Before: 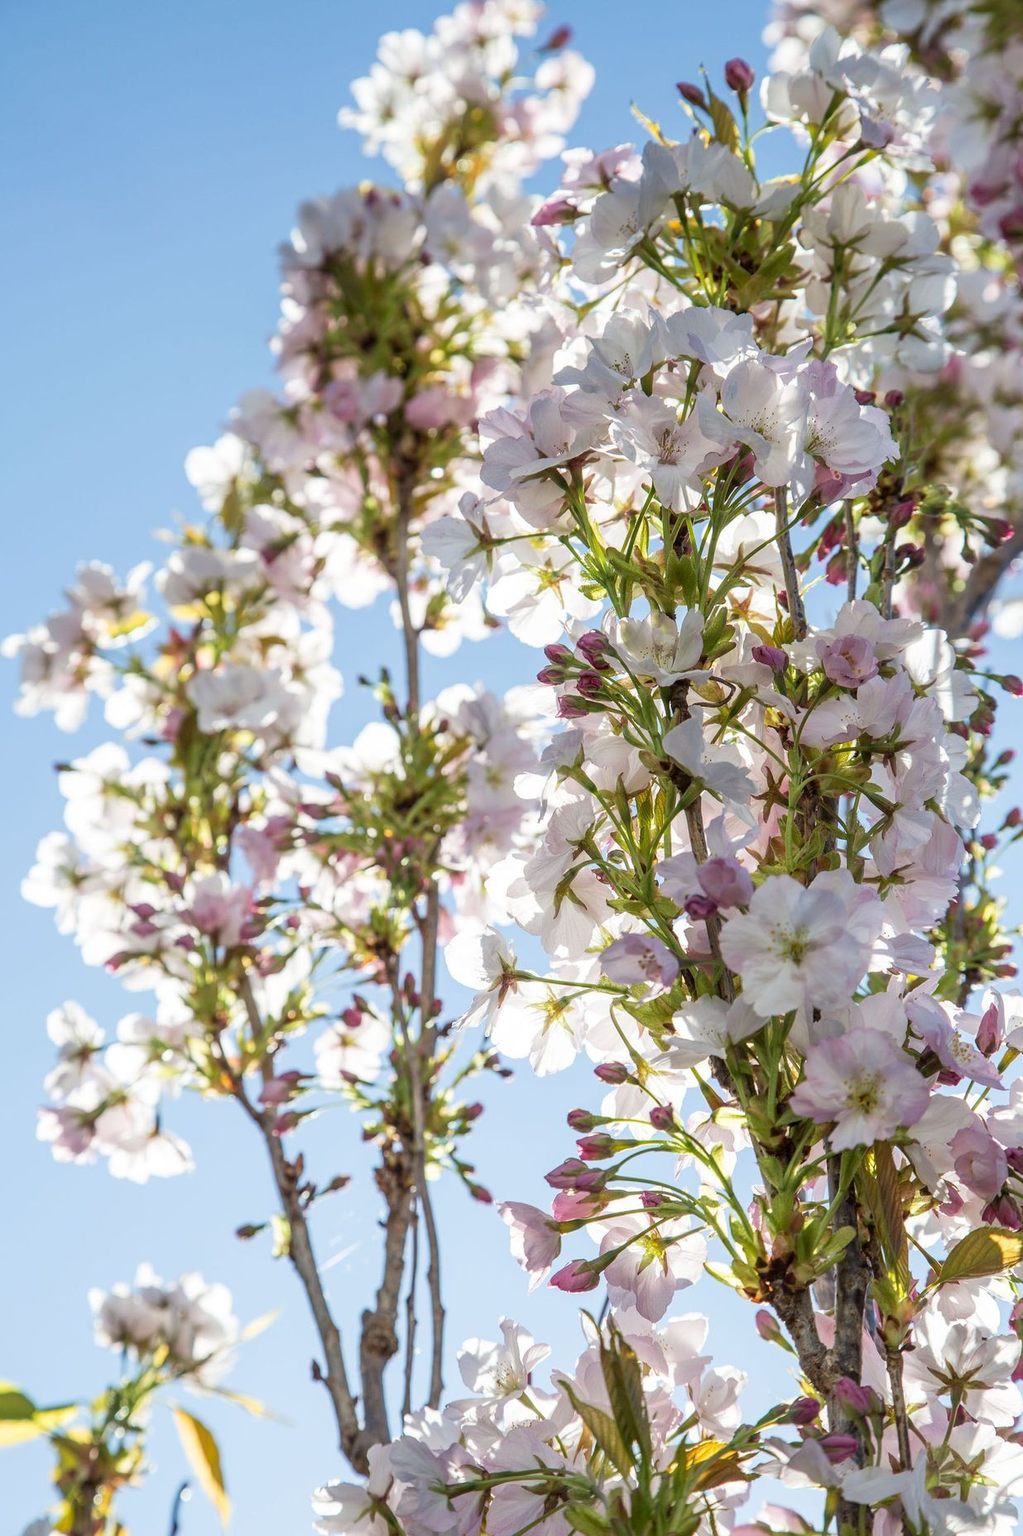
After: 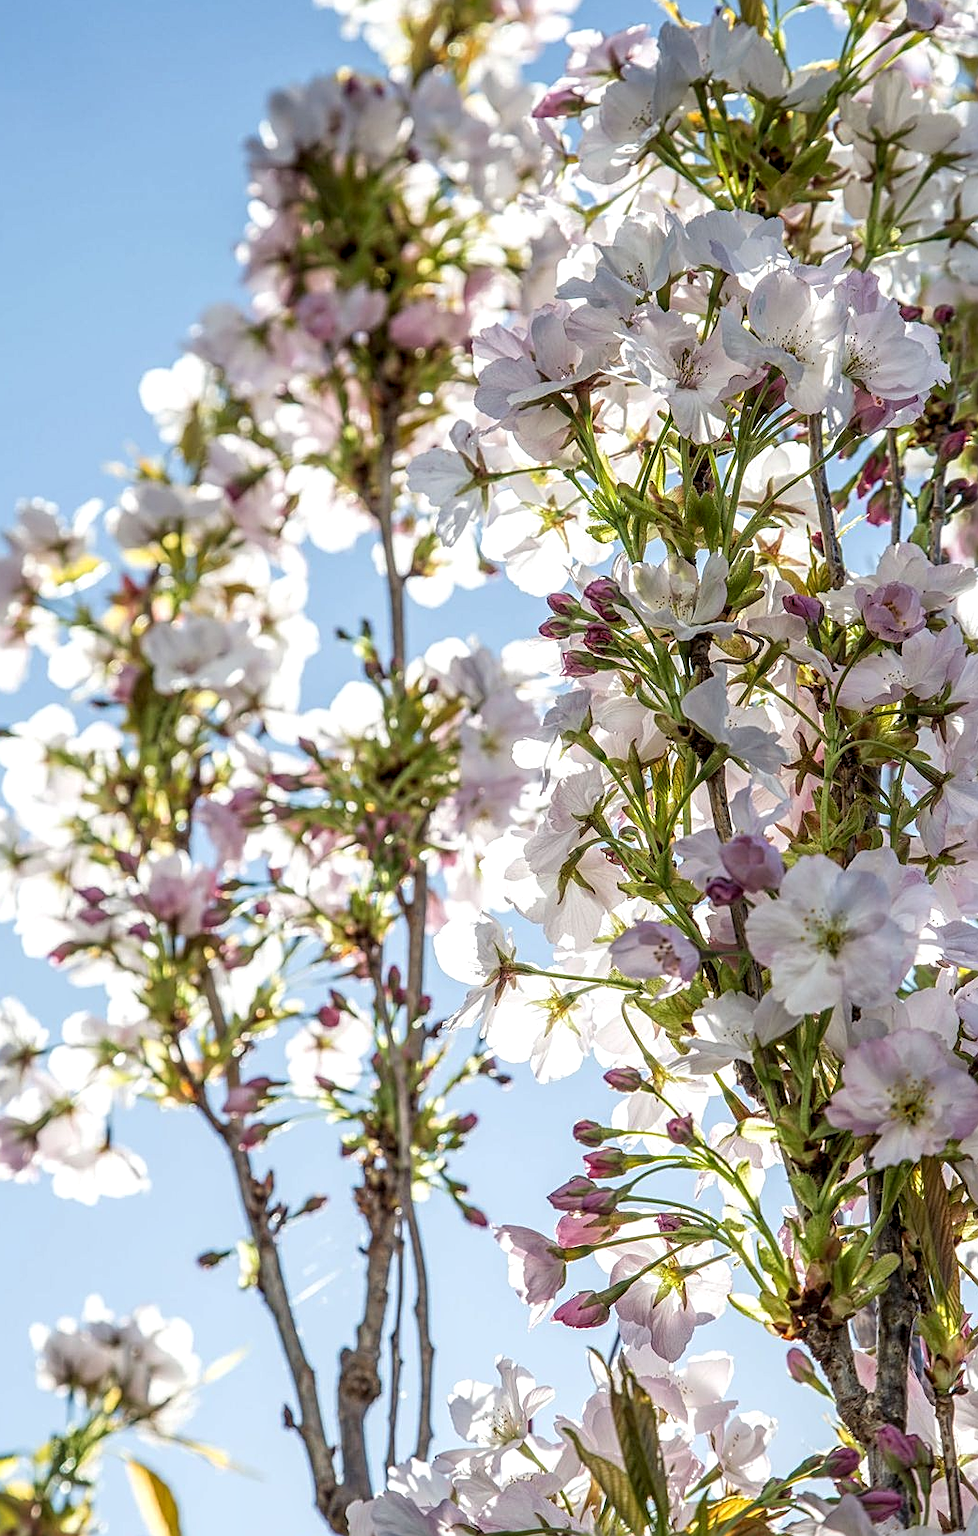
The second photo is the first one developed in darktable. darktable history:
crop: left 6.136%, top 7.969%, right 9.545%, bottom 3.837%
sharpen: on, module defaults
local contrast: highlights 62%, detail 143%, midtone range 0.426
